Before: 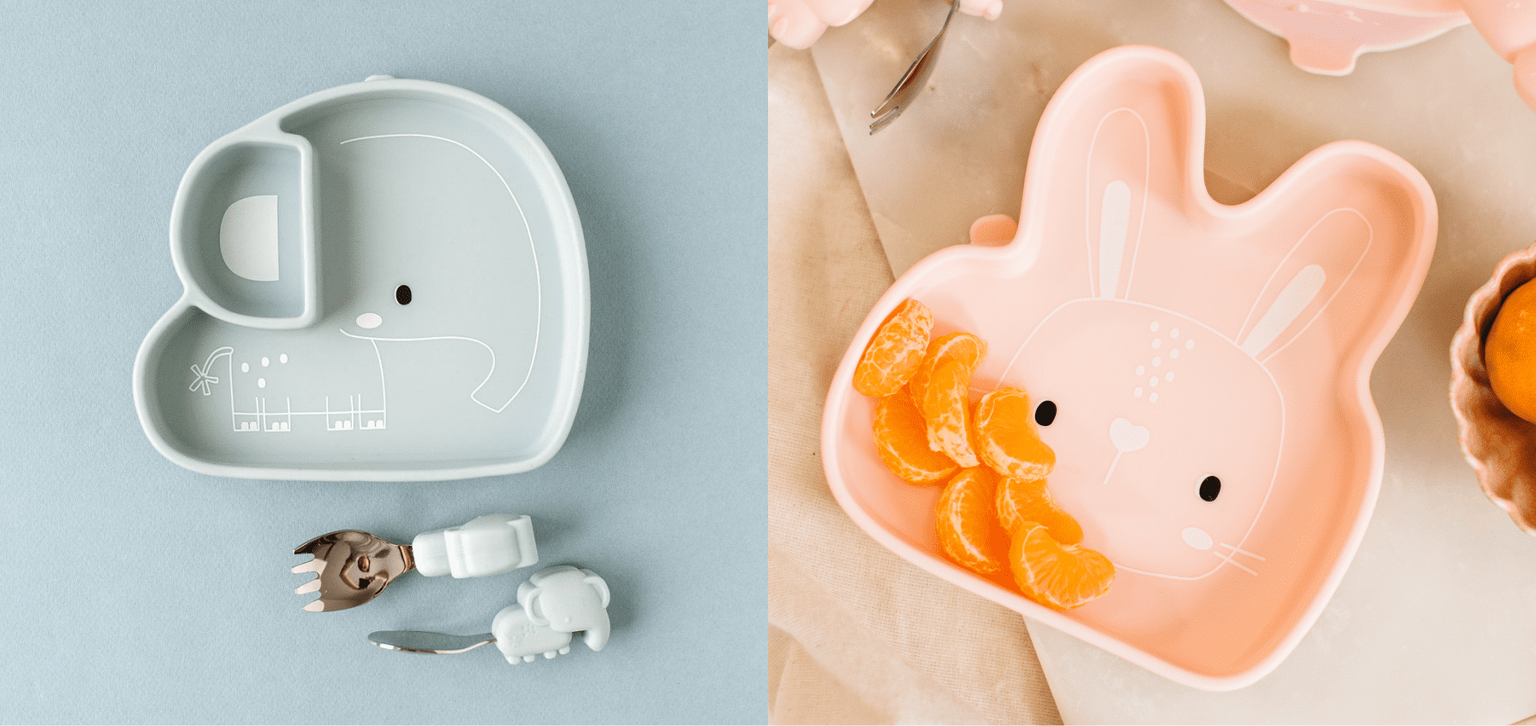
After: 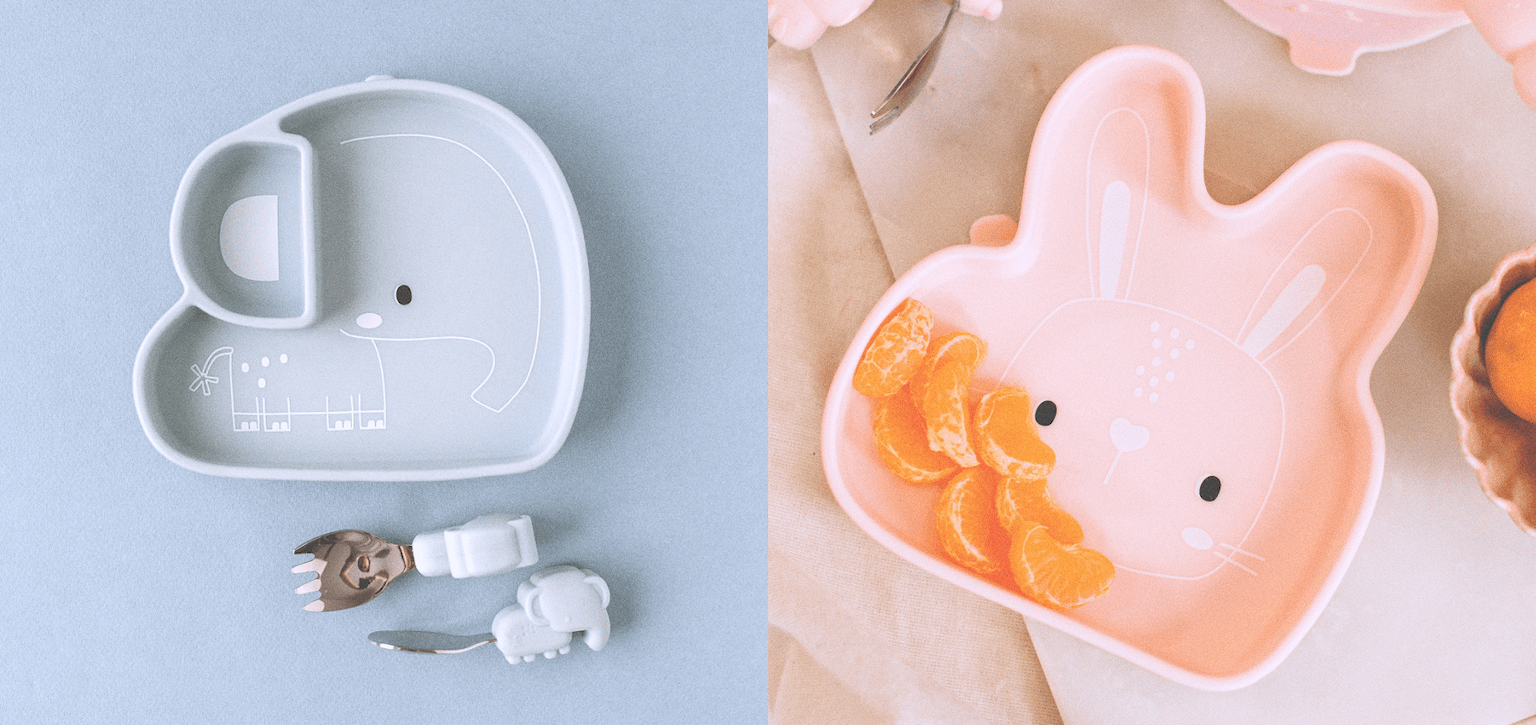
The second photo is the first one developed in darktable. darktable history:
grain: coarseness 0.09 ISO
white balance: red 1.004, blue 1.096
exposure: black level correction -0.062, exposure -0.05 EV, compensate highlight preservation false
